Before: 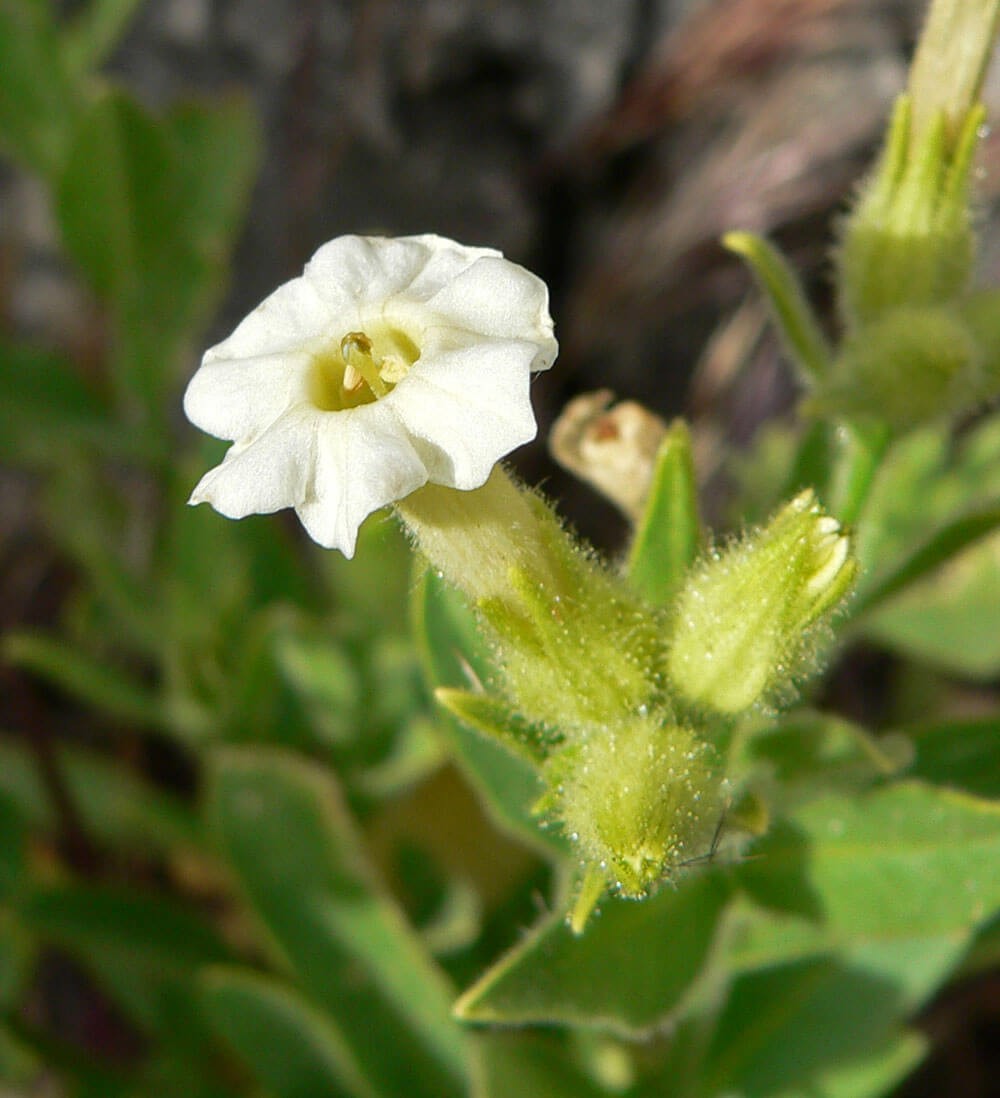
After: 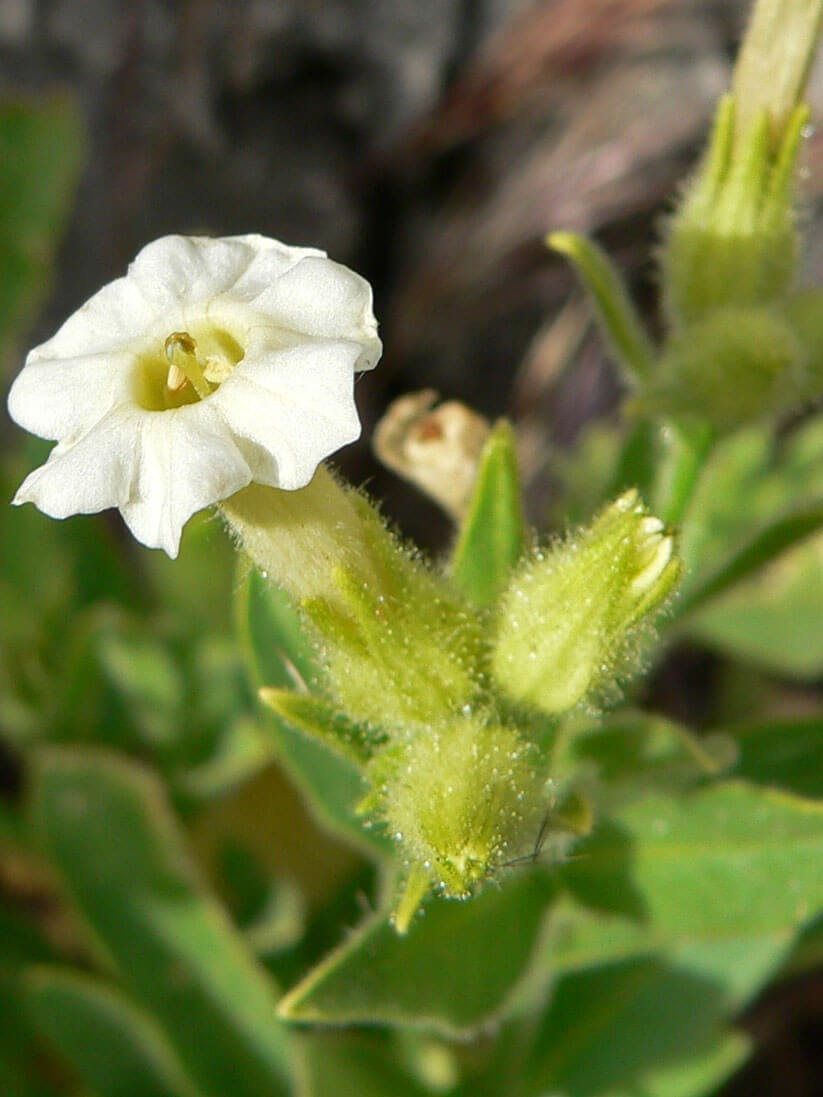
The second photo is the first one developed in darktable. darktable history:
crop: left 17.667%, bottom 0.032%
